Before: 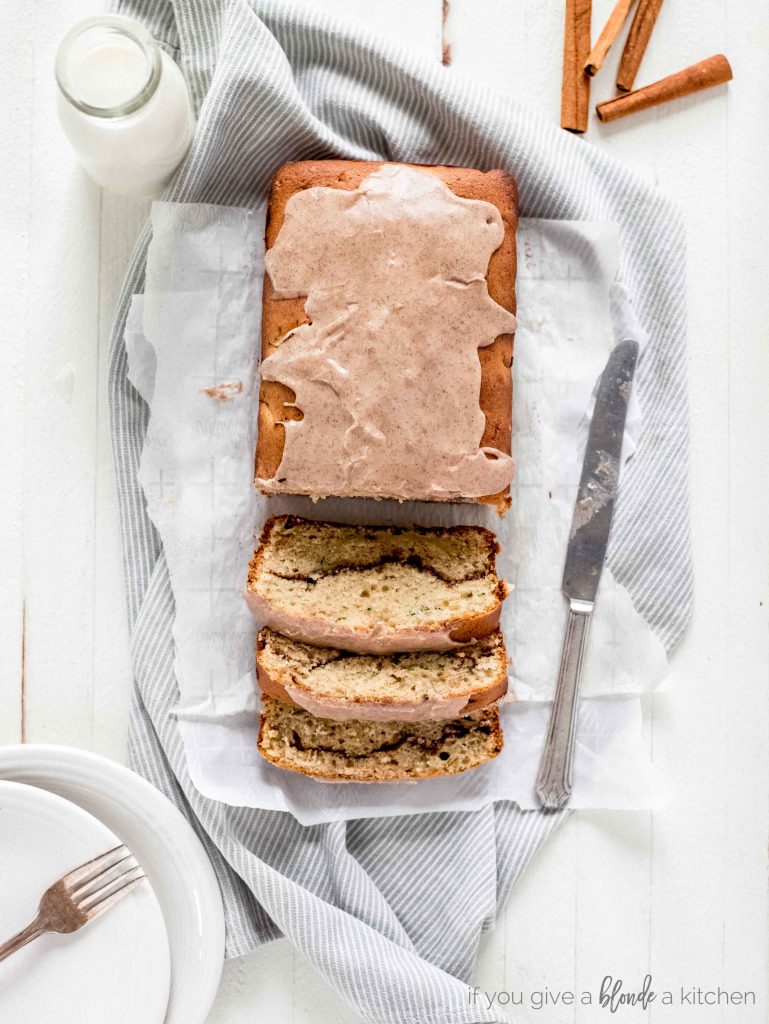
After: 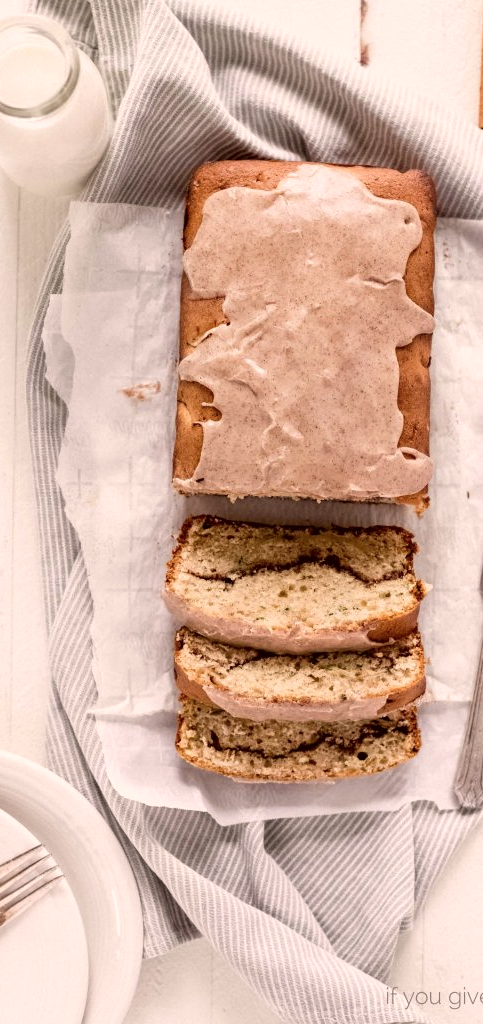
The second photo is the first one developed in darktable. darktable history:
crop: left 10.712%, right 26.478%
color correction: highlights a* 10.25, highlights b* 9.64, shadows a* 8.3, shadows b* 8, saturation 0.776
